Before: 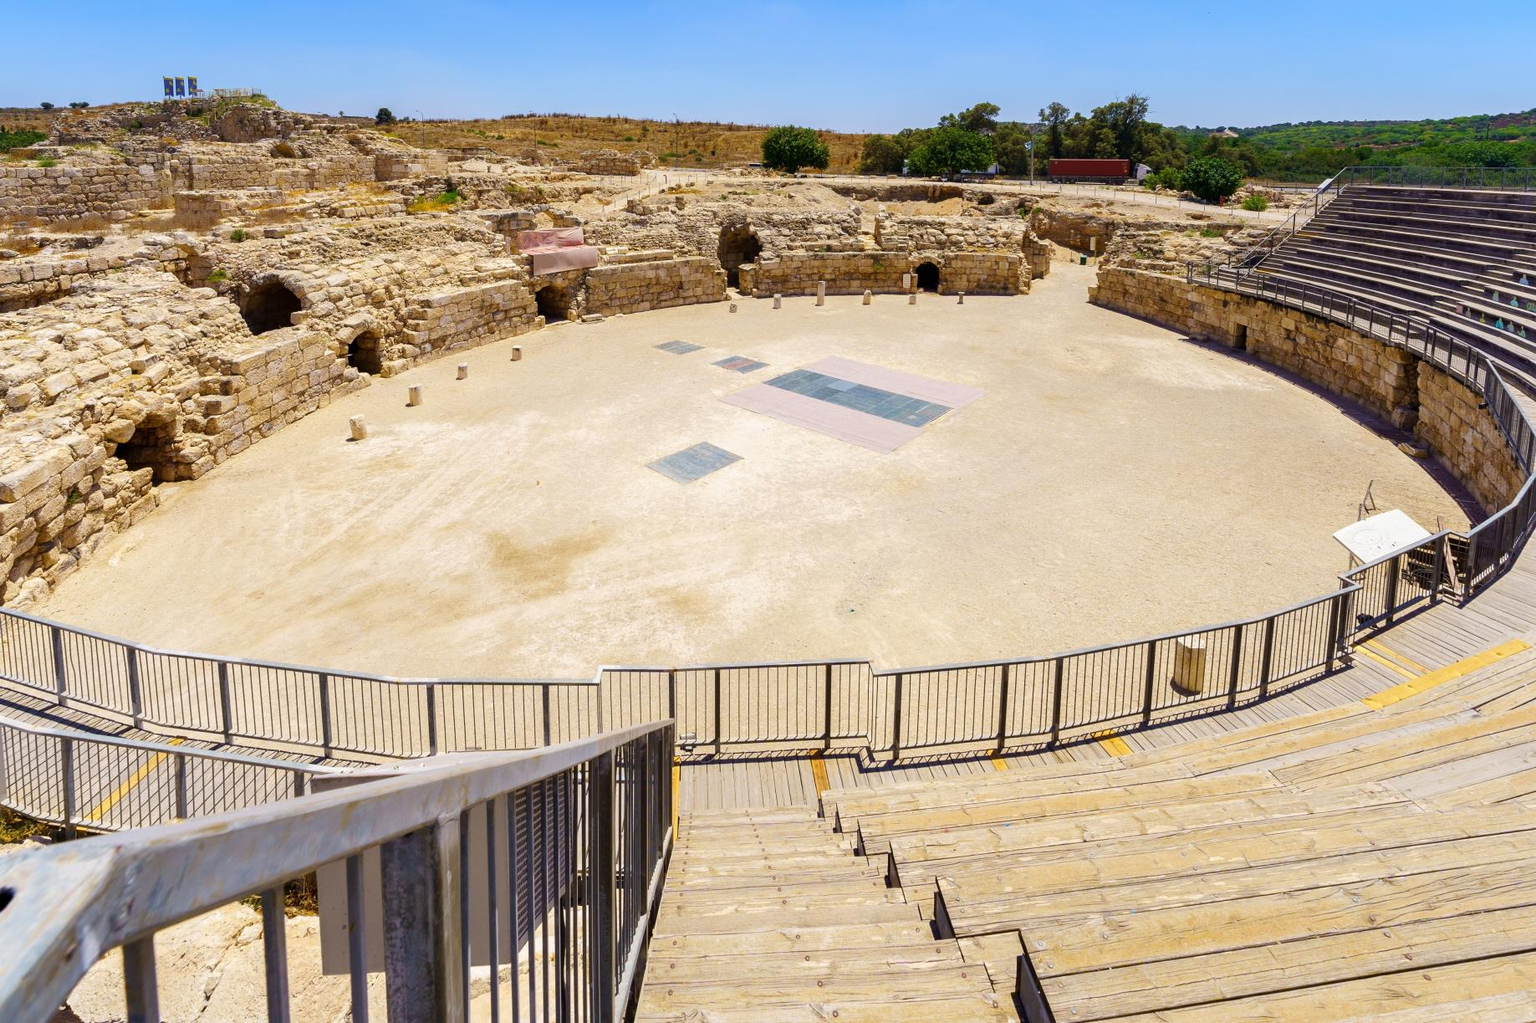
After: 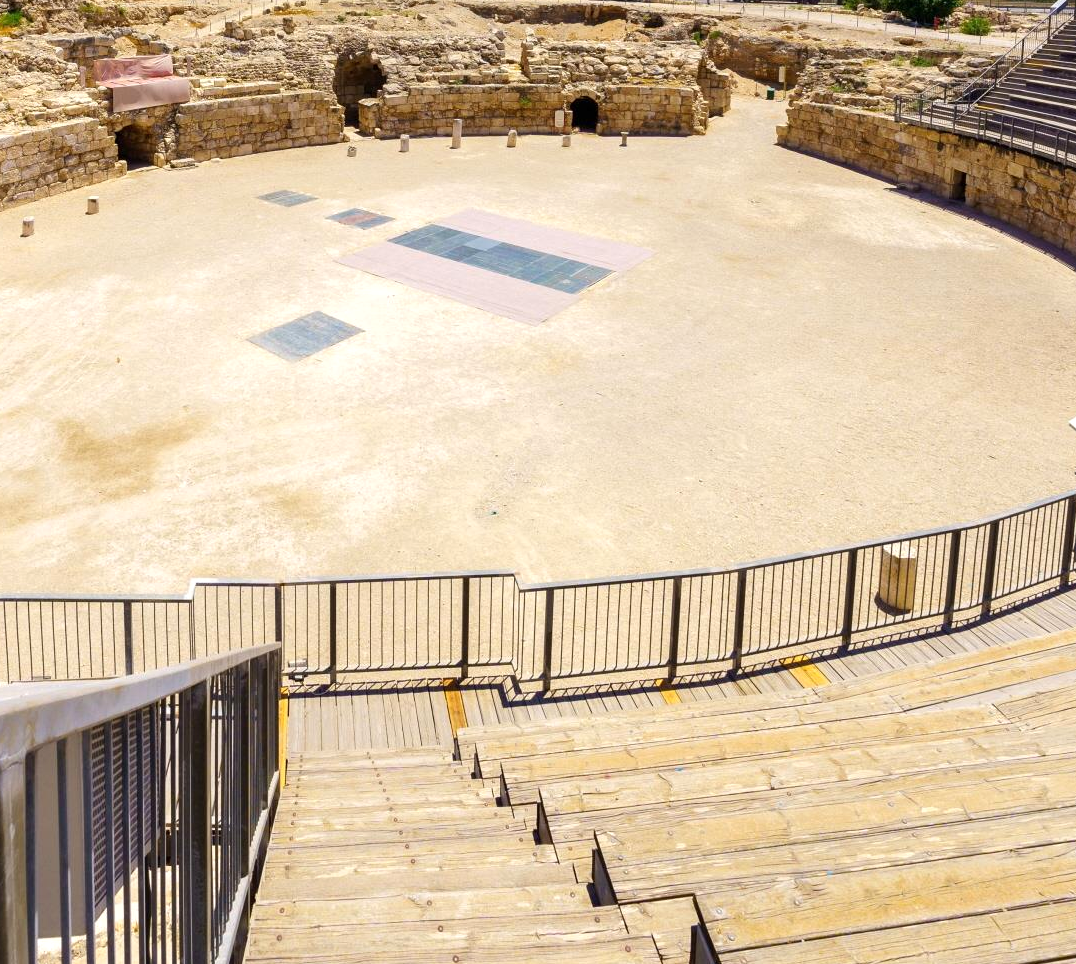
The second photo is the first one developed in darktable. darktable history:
crop and rotate: left 28.63%, top 17.804%, right 12.768%, bottom 3.365%
exposure: exposure 0.211 EV, compensate highlight preservation false
